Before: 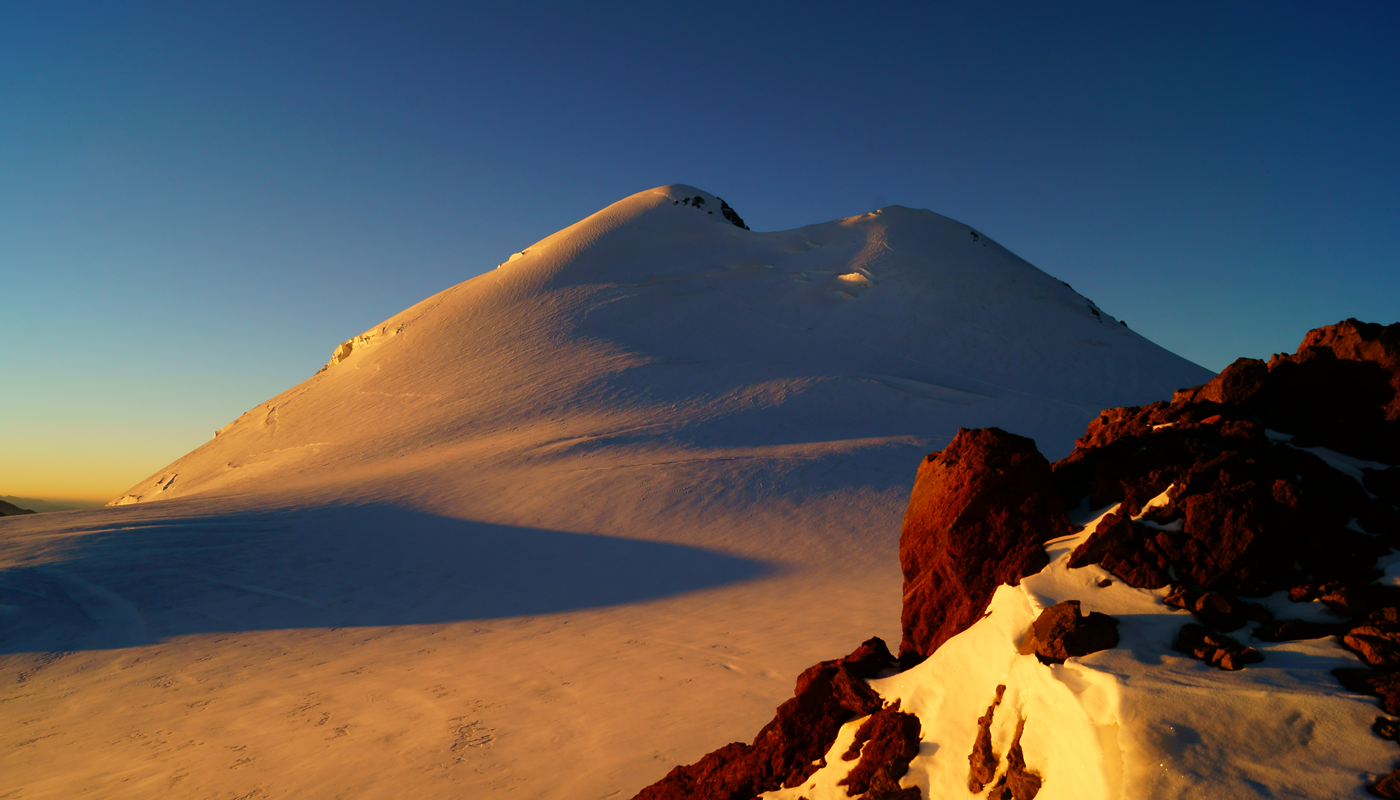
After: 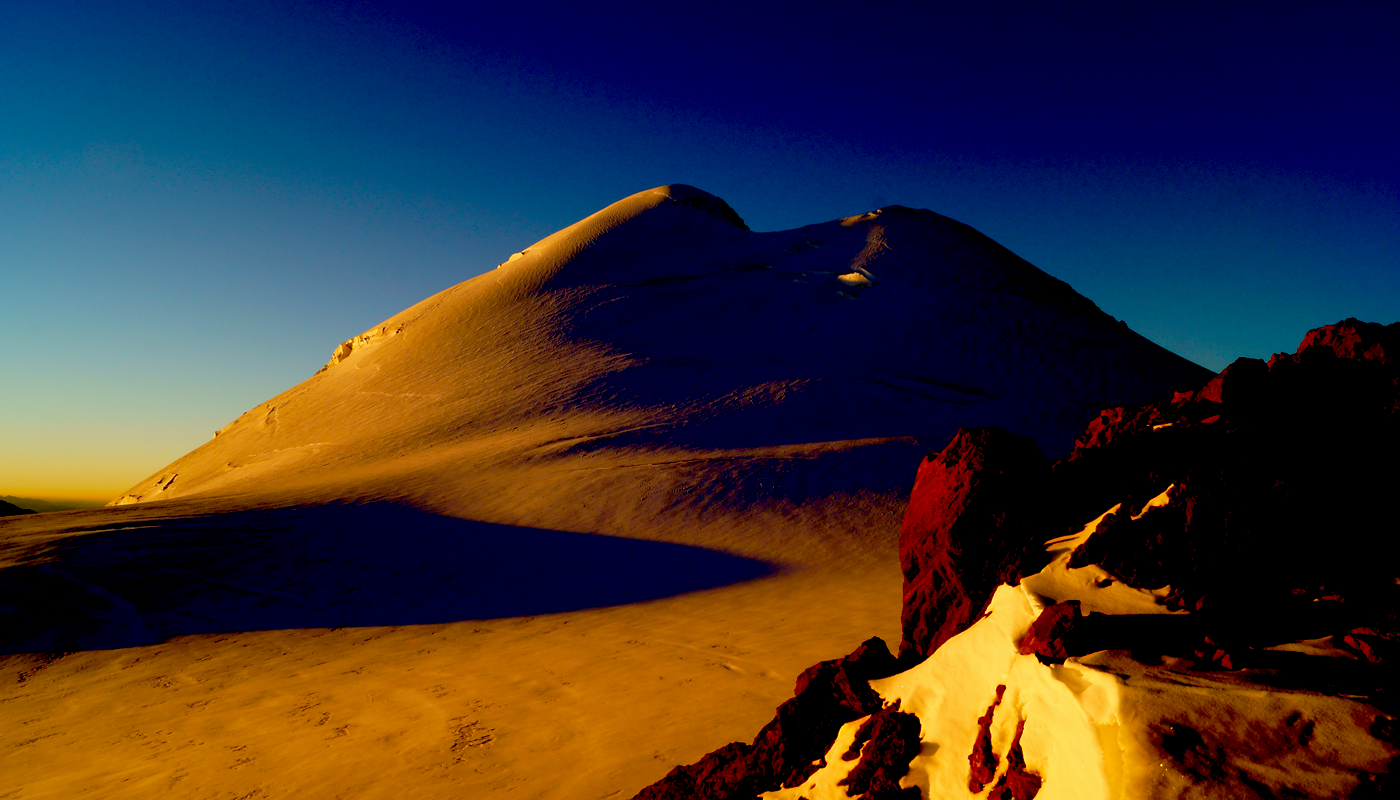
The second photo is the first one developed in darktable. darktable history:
tone equalizer: edges refinement/feathering 500, mask exposure compensation -1.57 EV, preserve details no
exposure: black level correction 0.058, compensate highlight preservation false
